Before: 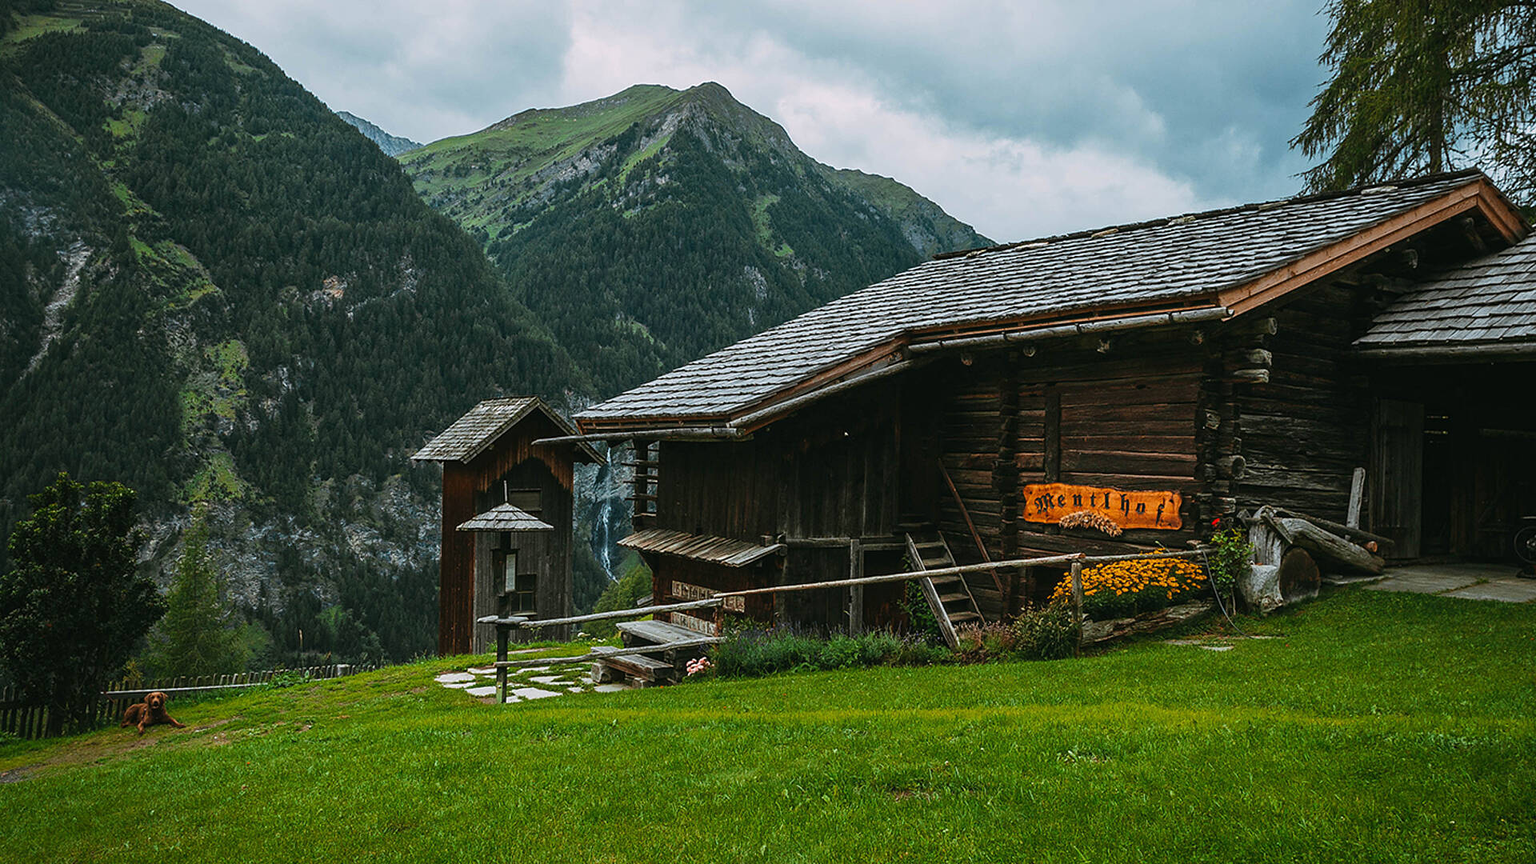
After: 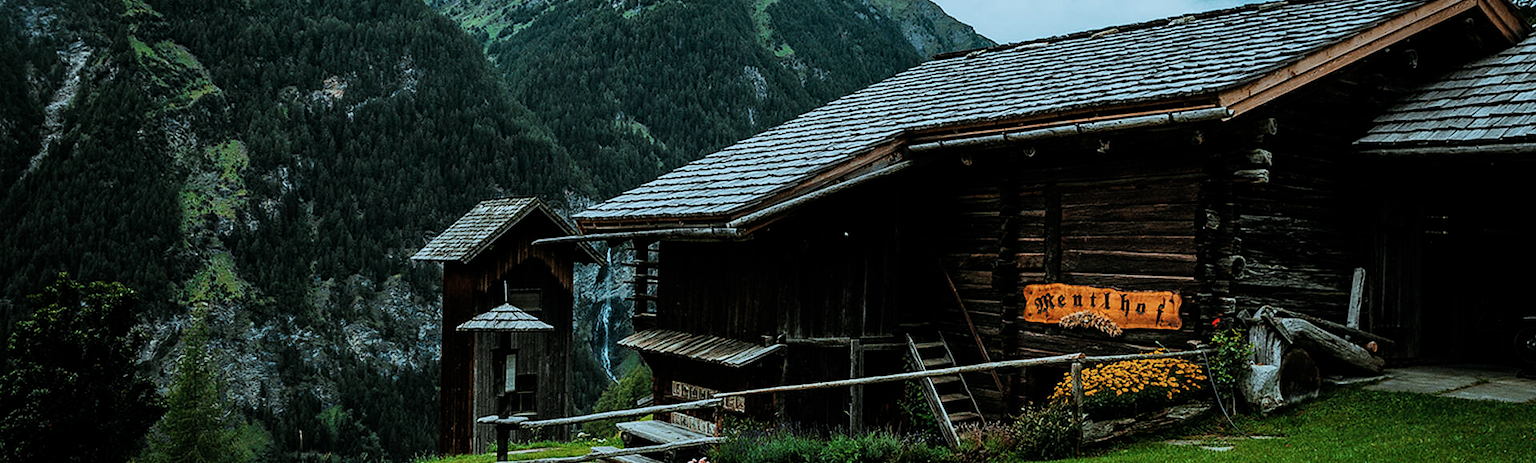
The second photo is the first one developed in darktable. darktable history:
filmic rgb: middle gray luminance 12.92%, black relative exposure -10.08 EV, white relative exposure 3.47 EV, target black luminance 0%, hardness 5.69, latitude 44.96%, contrast 1.235, highlights saturation mix 6.23%, shadows ↔ highlights balance 26.75%
color correction: highlights a* -10.04, highlights b* -10.3
crop and rotate: top 23.214%, bottom 23.084%
